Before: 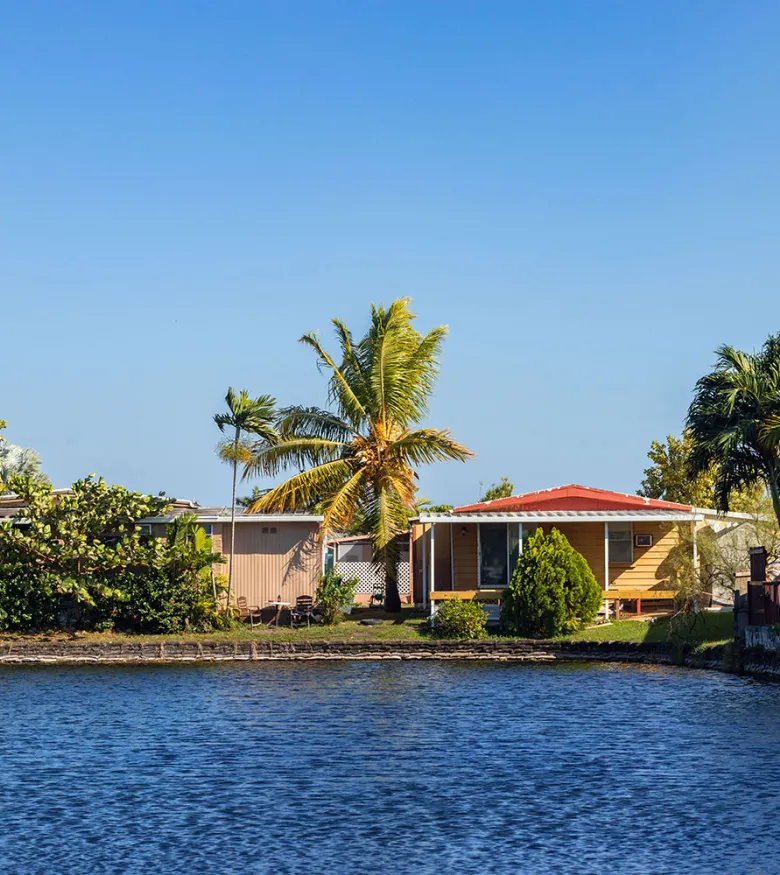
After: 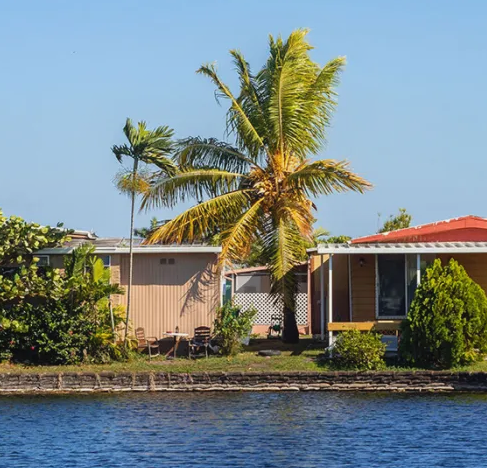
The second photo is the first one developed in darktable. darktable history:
contrast equalizer: y [[0.6 ×6], [0.55 ×6], [0 ×6], [0 ×6], [0 ×6]], mix -0.283
crop: left 13.09%, top 30.815%, right 24.441%, bottom 15.597%
